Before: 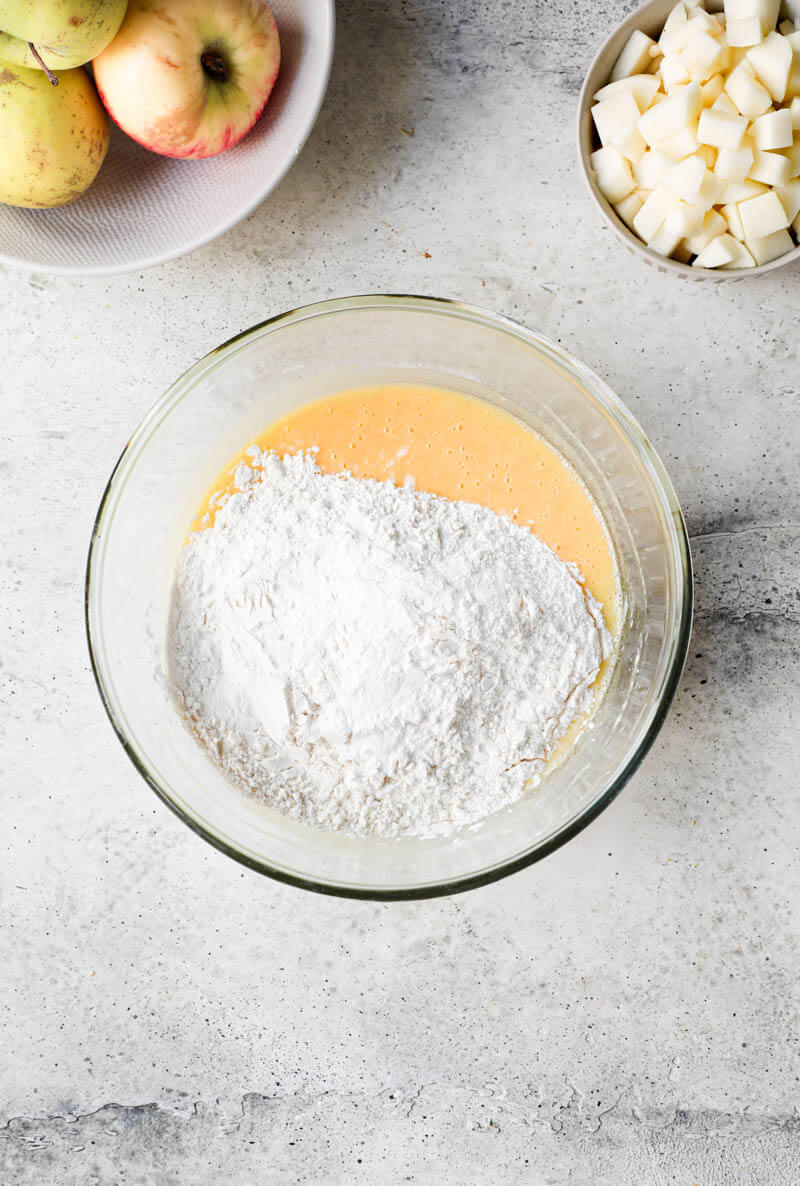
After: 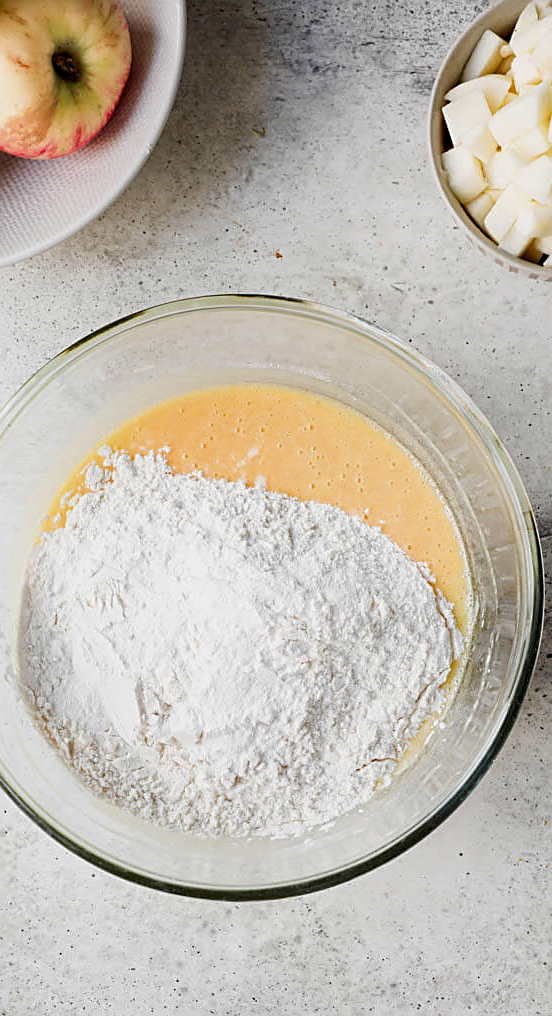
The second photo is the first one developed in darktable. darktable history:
sharpen: on, module defaults
exposure: exposure -0.254 EV, compensate exposure bias true, compensate highlight preservation false
crop: left 18.641%, right 12.268%, bottom 14.306%
local contrast: highlights 100%, shadows 101%, detail 119%, midtone range 0.2
